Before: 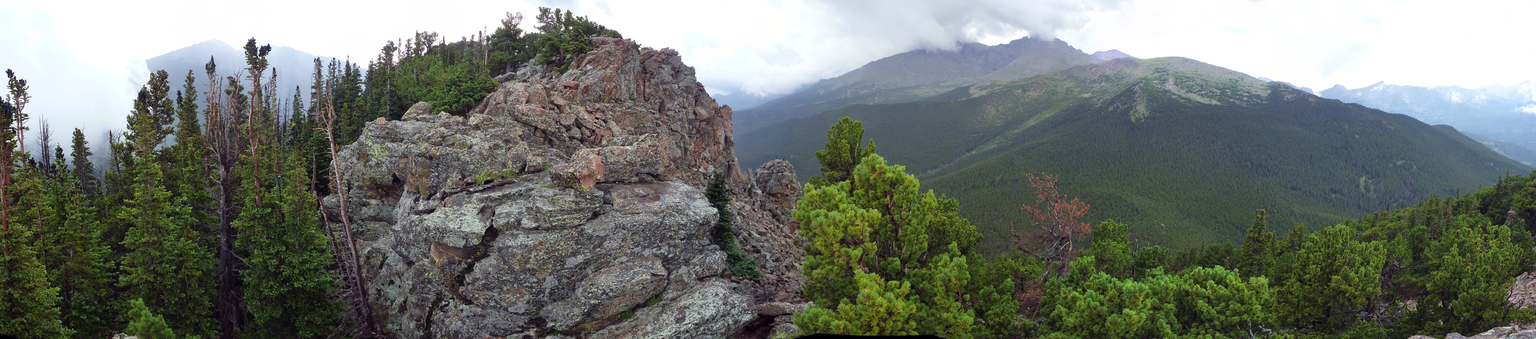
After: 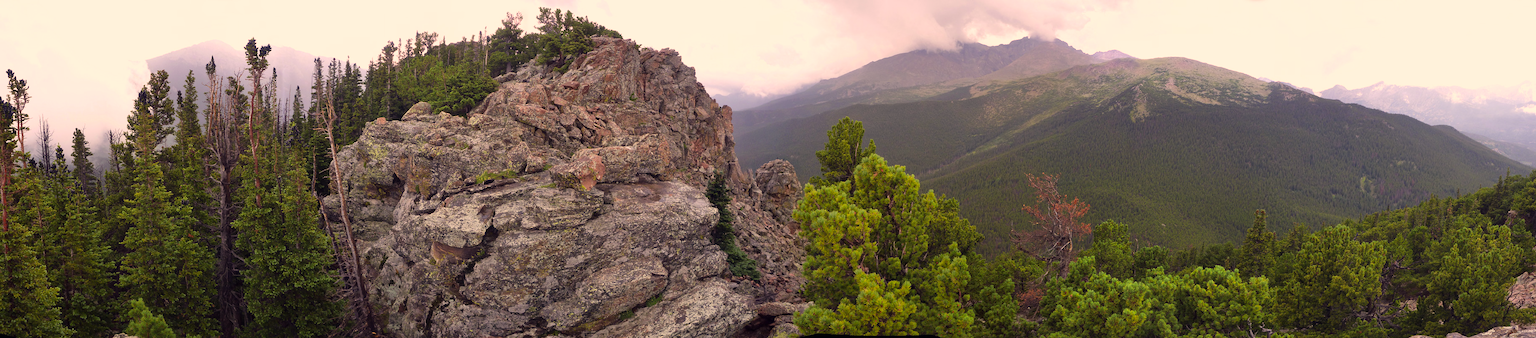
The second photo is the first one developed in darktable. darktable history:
color correction: highlights a* 17.68, highlights b* 19
exposure: compensate highlight preservation false
